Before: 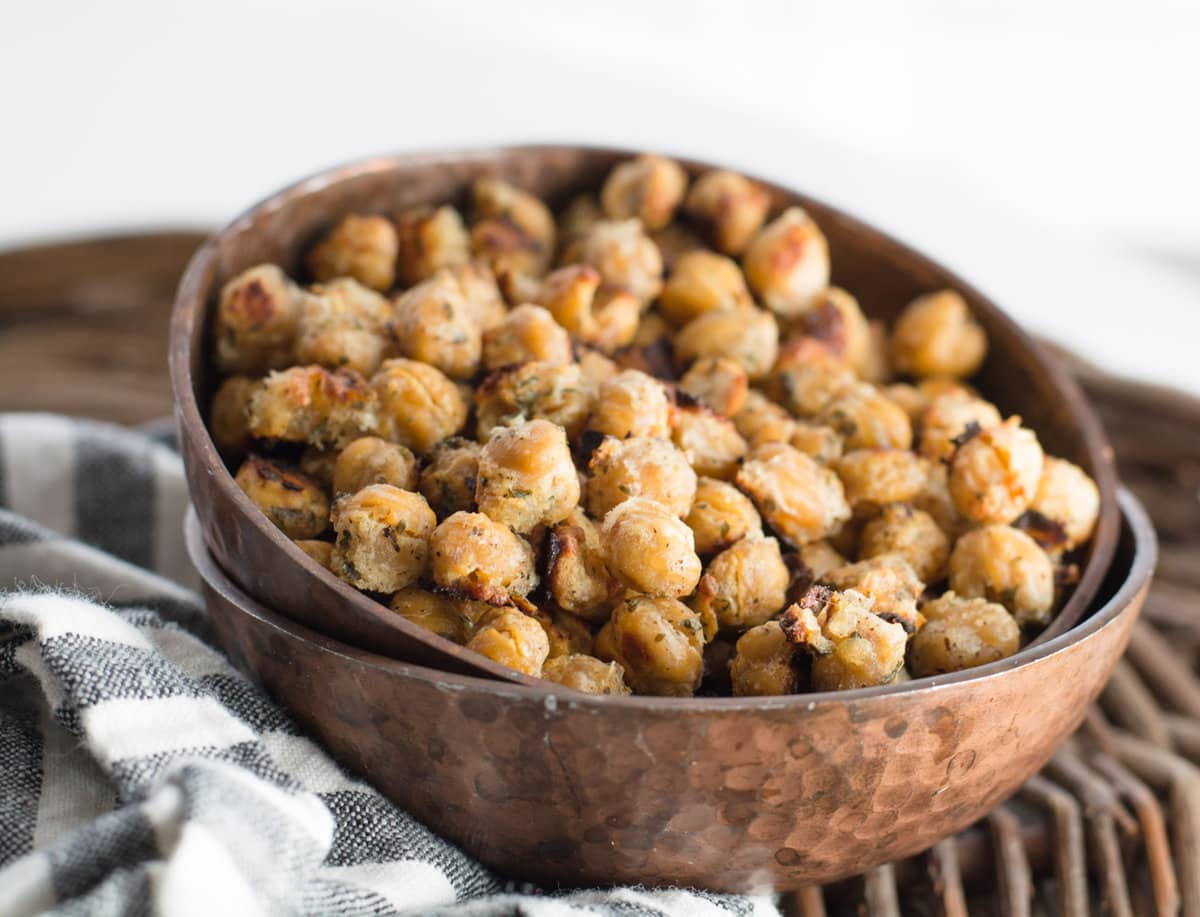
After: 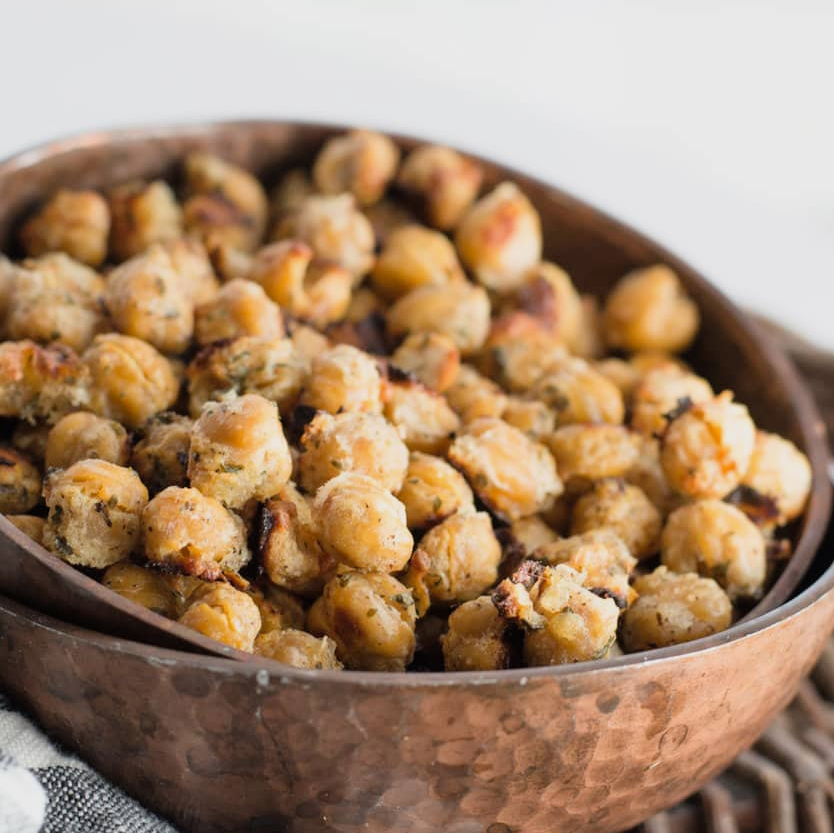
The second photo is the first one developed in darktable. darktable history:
crop and rotate: left 24.034%, top 2.838%, right 6.406%, bottom 6.299%
filmic rgb: black relative exposure -11.35 EV, white relative exposure 3.22 EV, hardness 6.76, color science v6 (2022)
